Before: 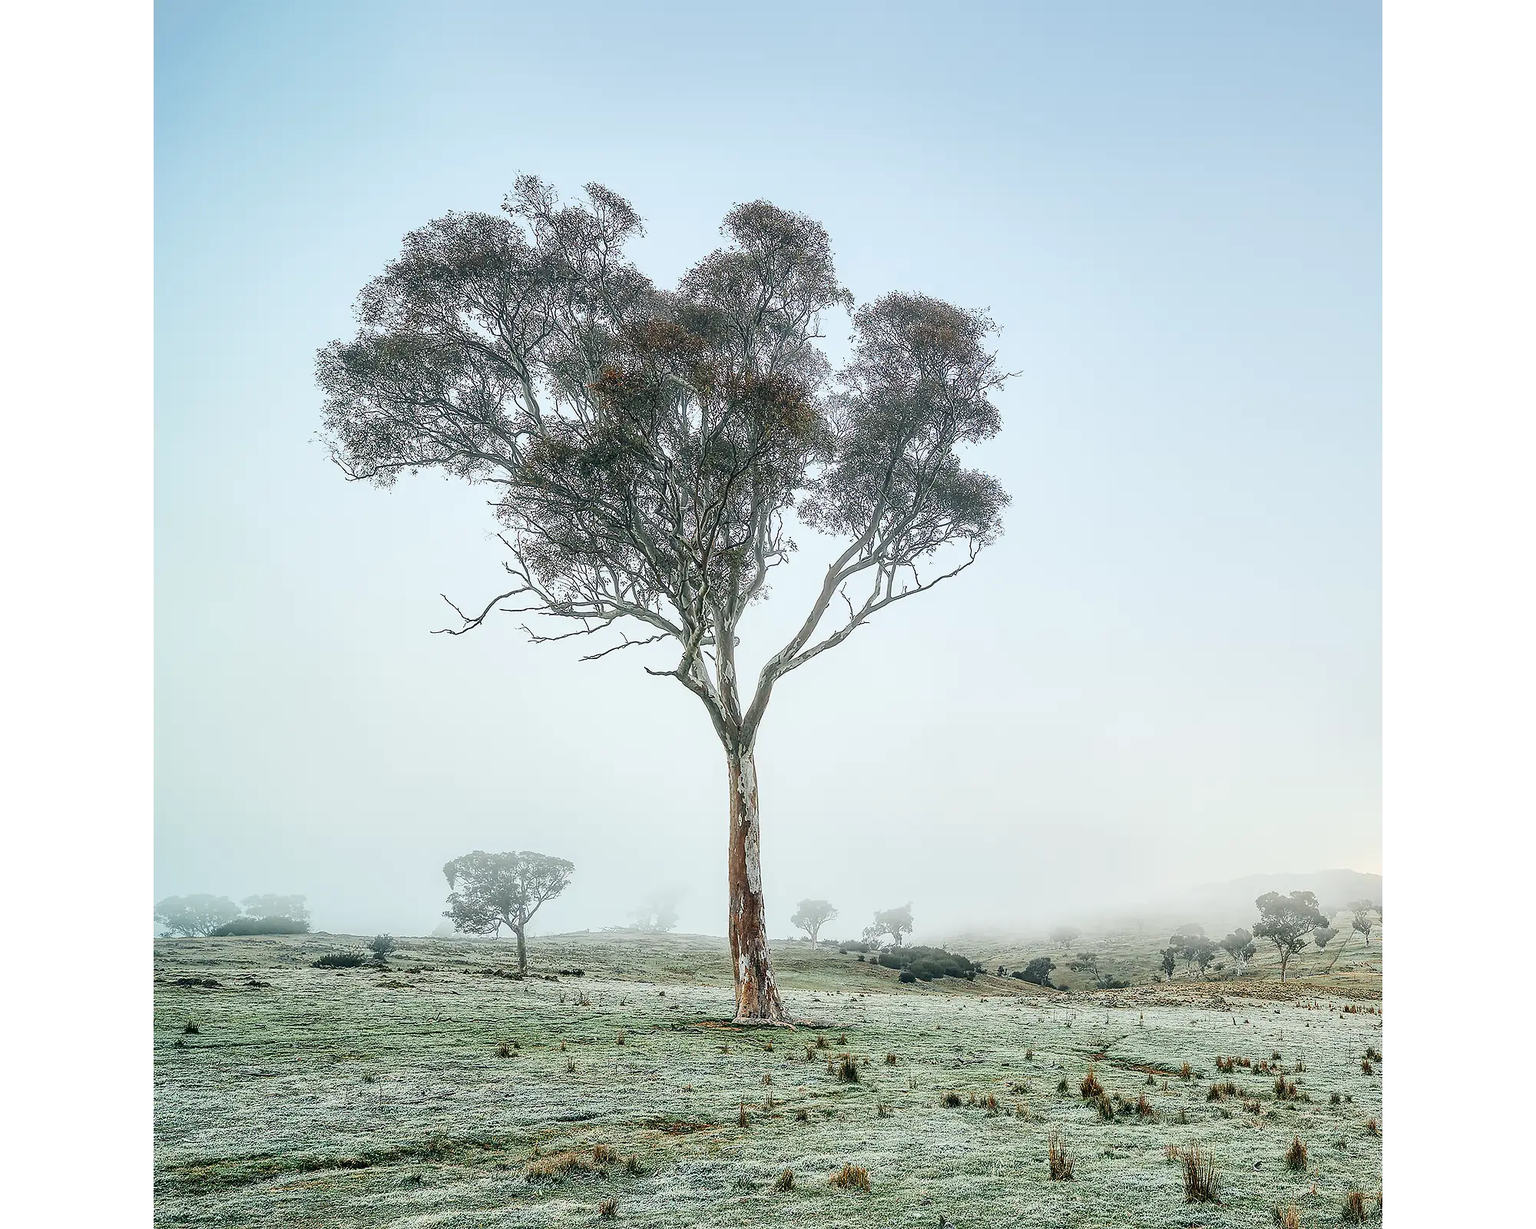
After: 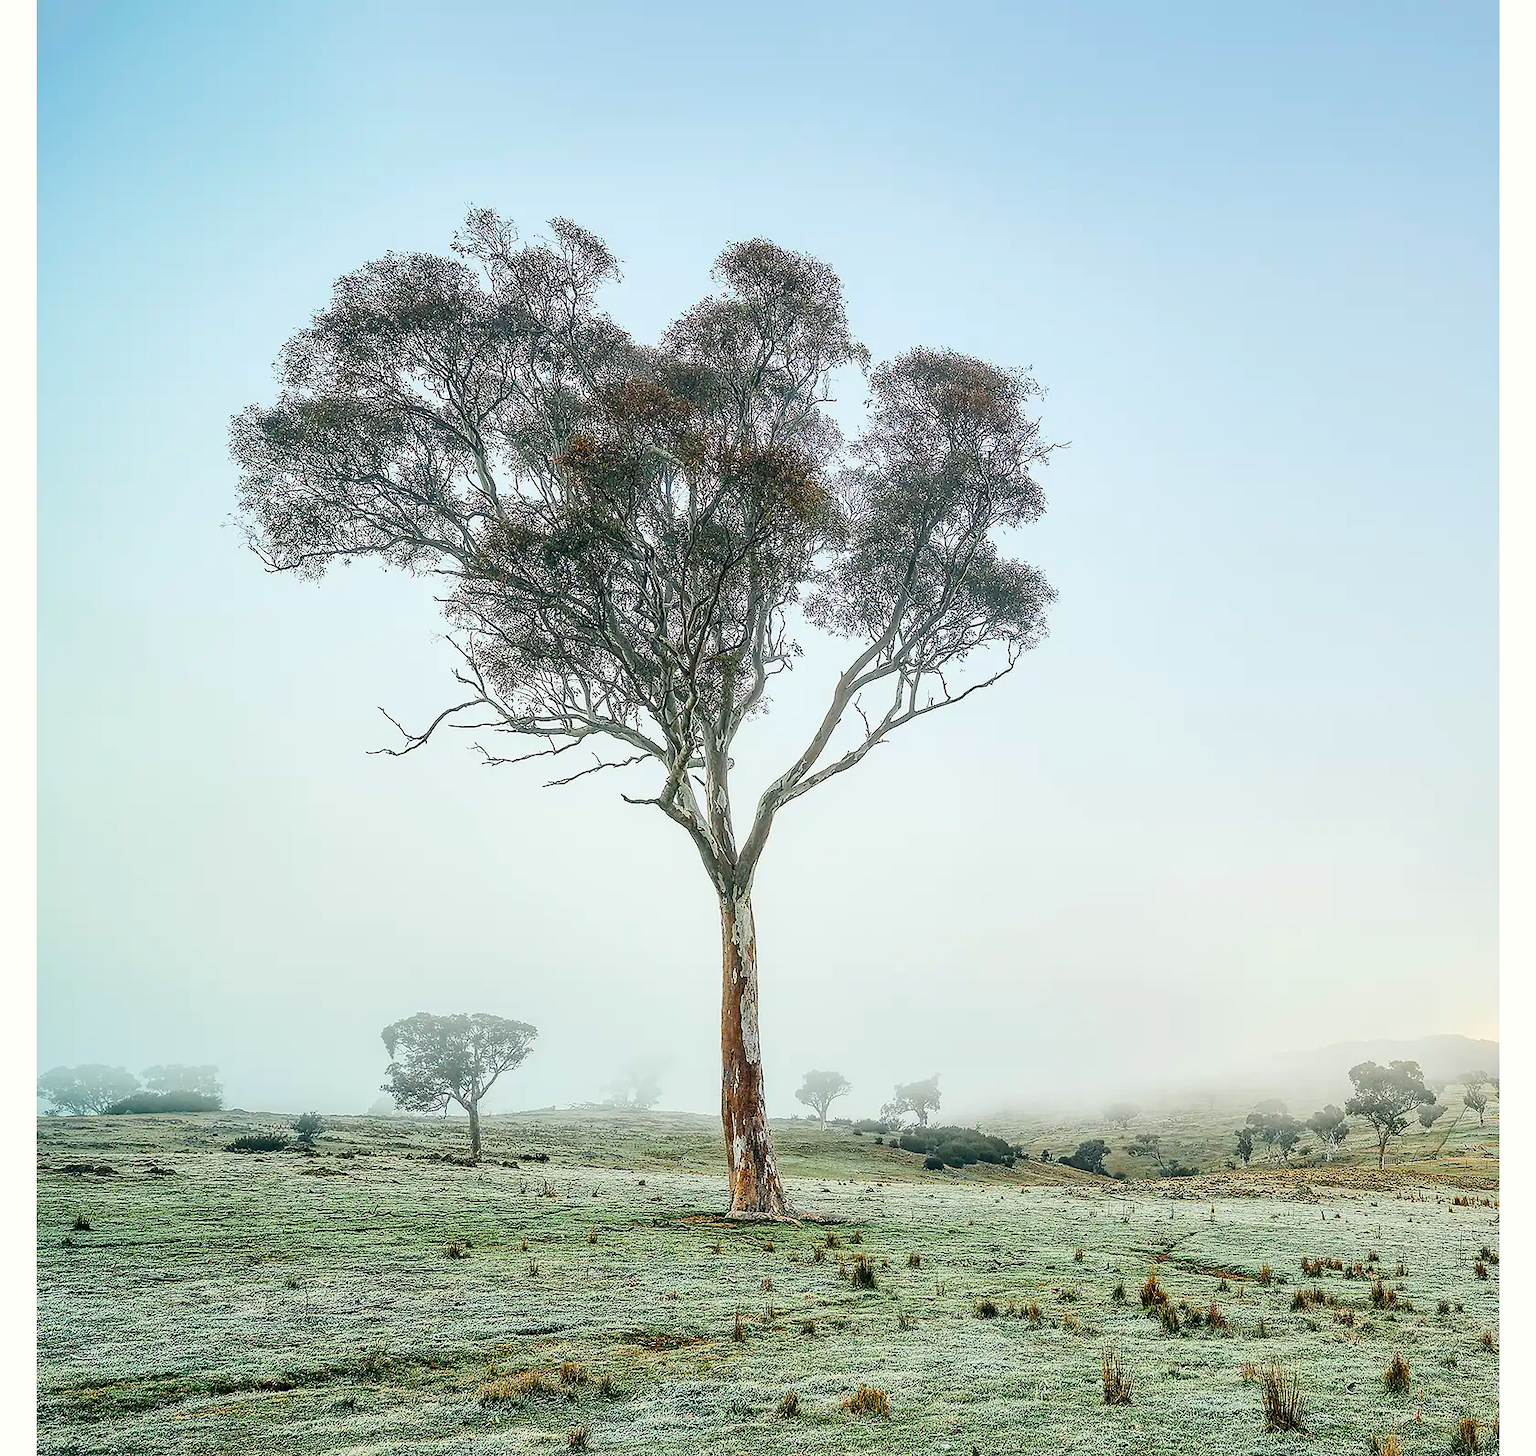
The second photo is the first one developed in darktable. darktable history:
color balance rgb: perceptual saturation grading › global saturation 30%, global vibrance 20%
crop: left 8.026%, right 7.374%
white balance: red 1.009, blue 0.985
